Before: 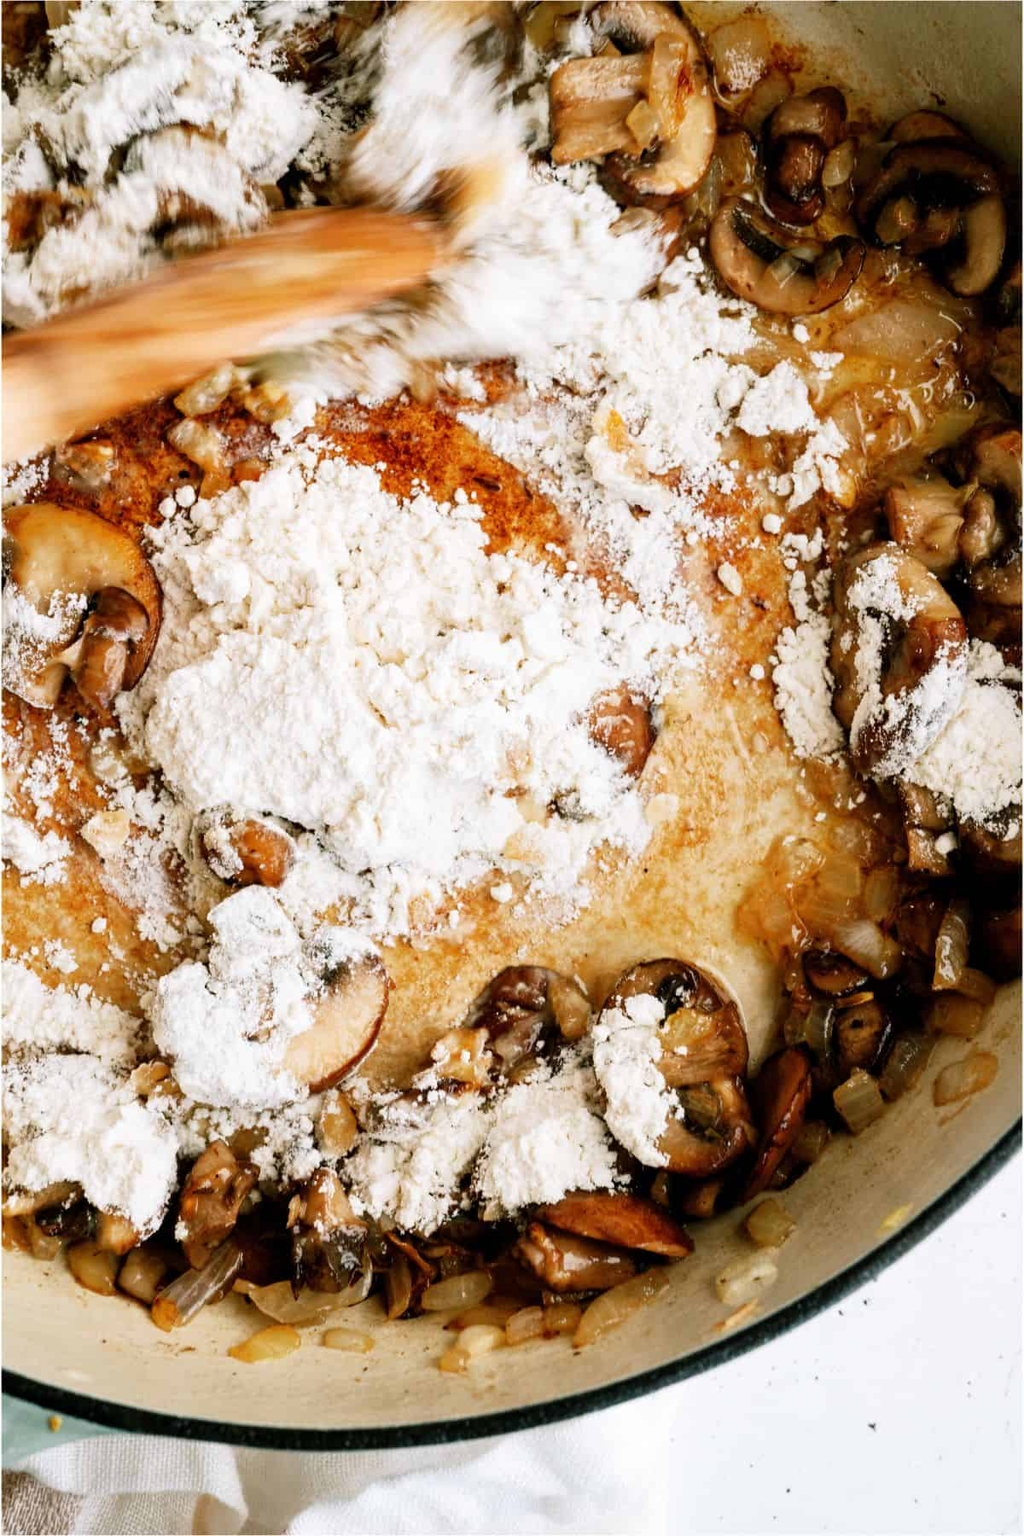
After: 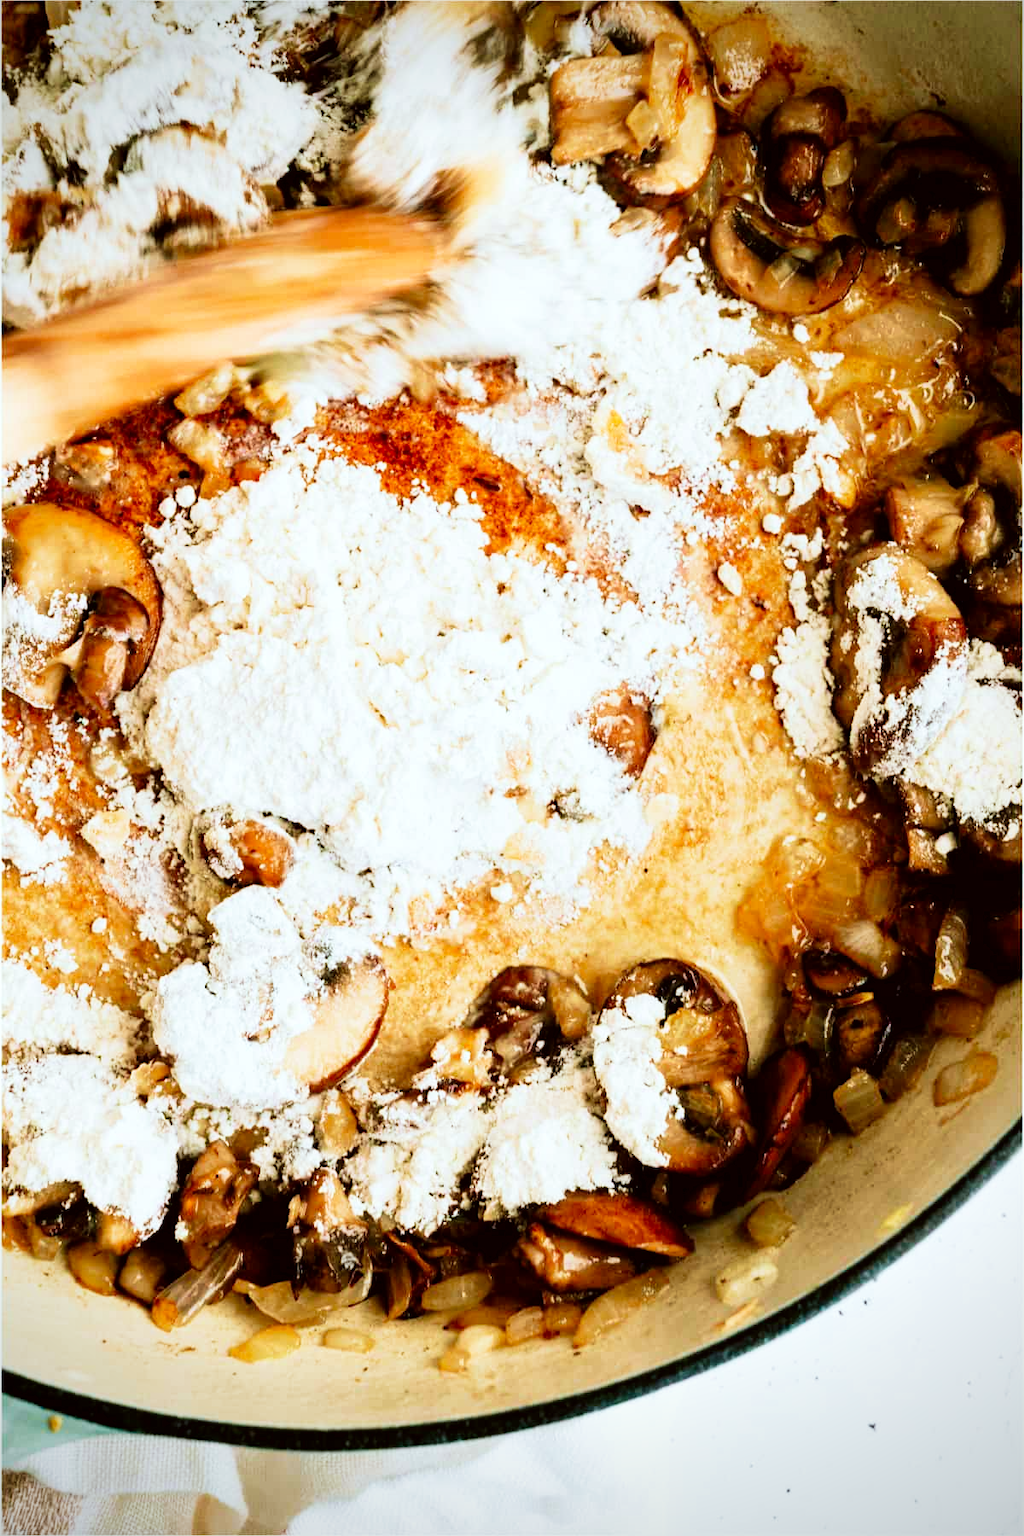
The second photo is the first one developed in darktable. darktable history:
tone curve: curves: ch0 [(0, 0) (0.004, 0.001) (0.02, 0.008) (0.218, 0.218) (0.664, 0.774) (0.832, 0.914) (1, 1)], preserve colors none
velvia: strength 45%
vignetting: saturation 0, unbound false
color correction: highlights a* -2.73, highlights b* -2.09, shadows a* 2.41, shadows b* 2.73
